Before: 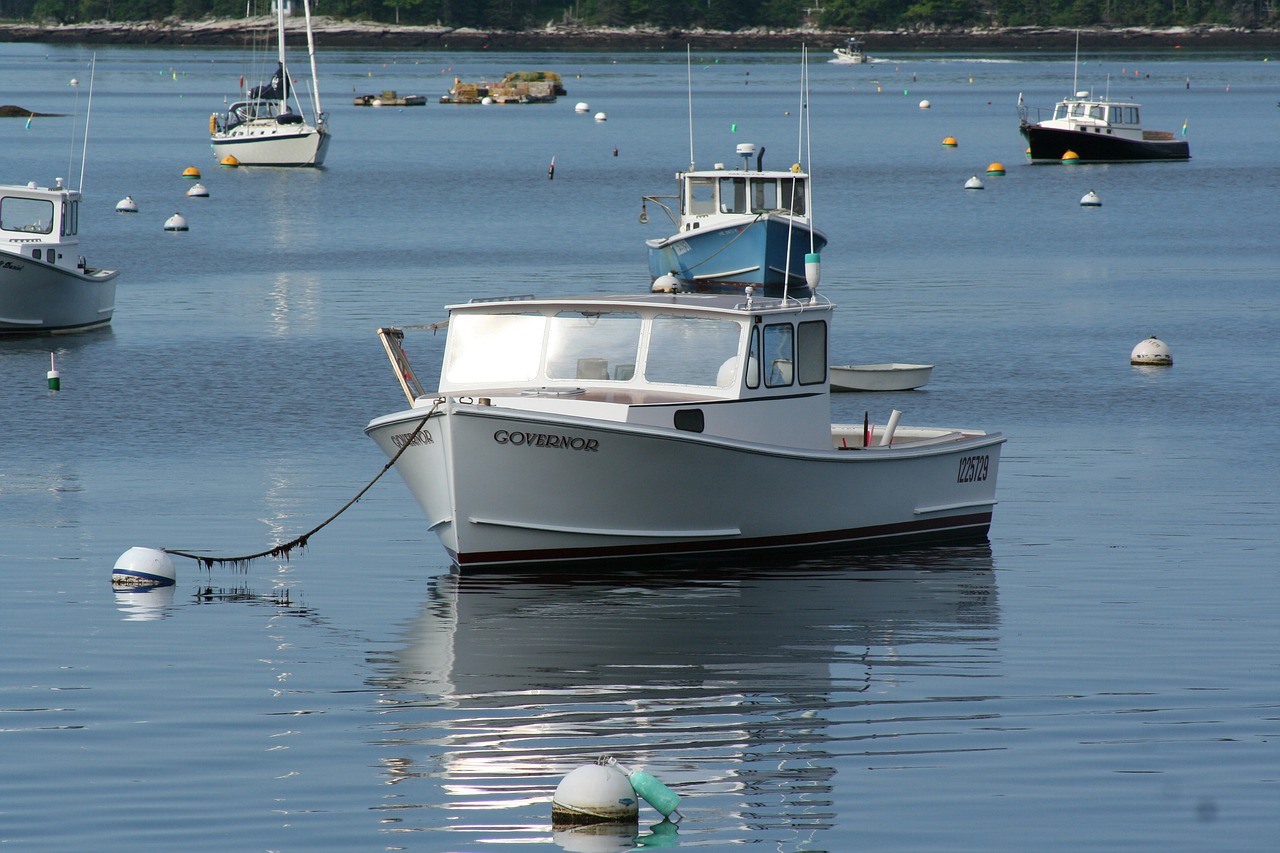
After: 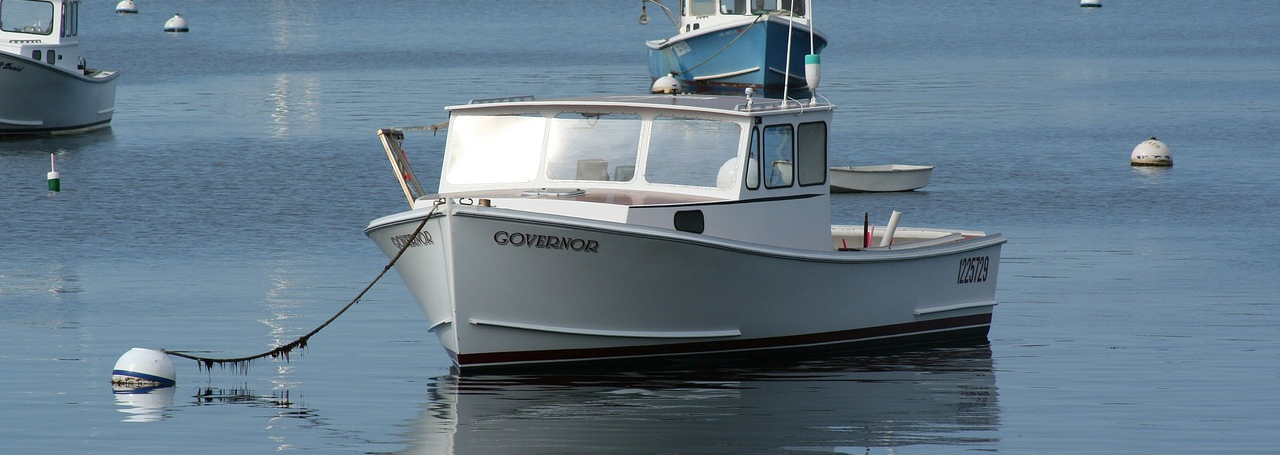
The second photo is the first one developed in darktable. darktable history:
crop and rotate: top 23.355%, bottom 23.269%
